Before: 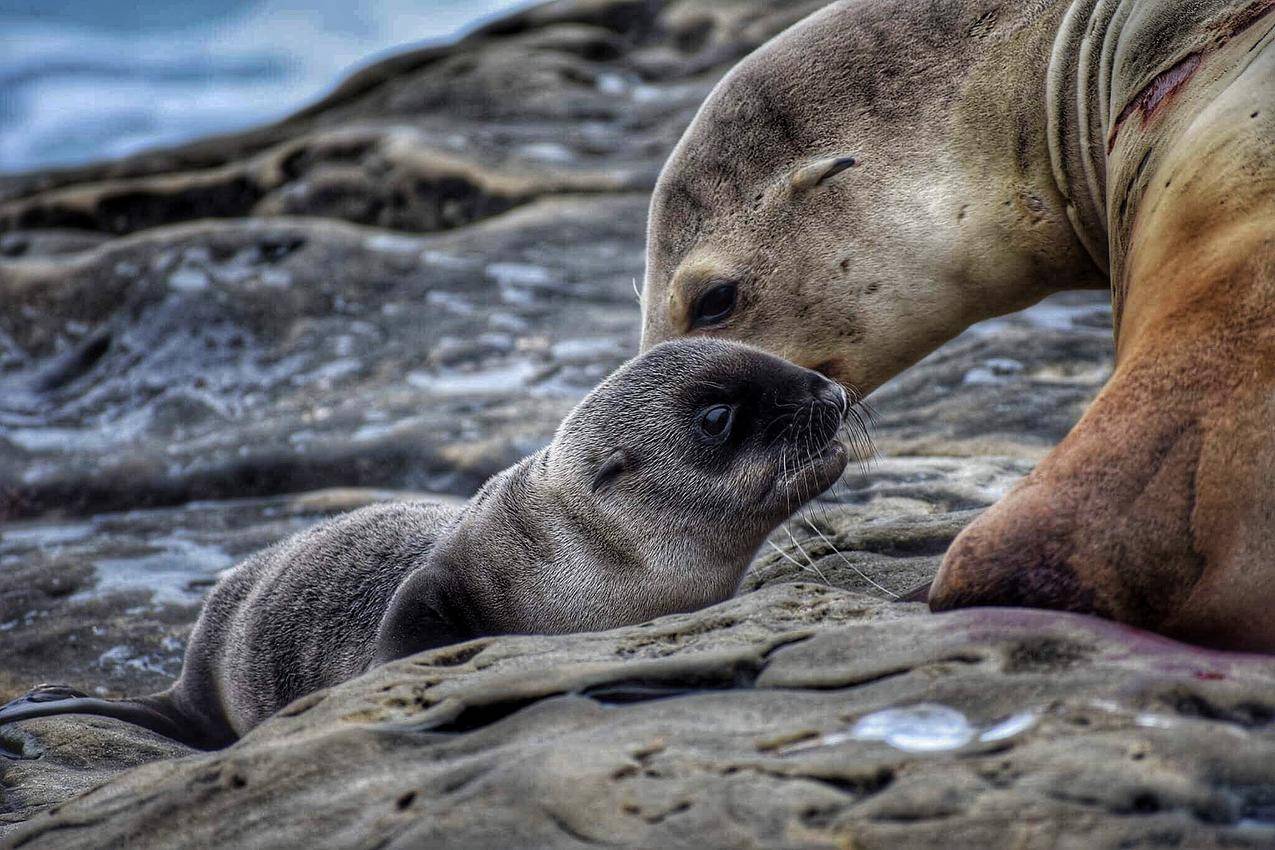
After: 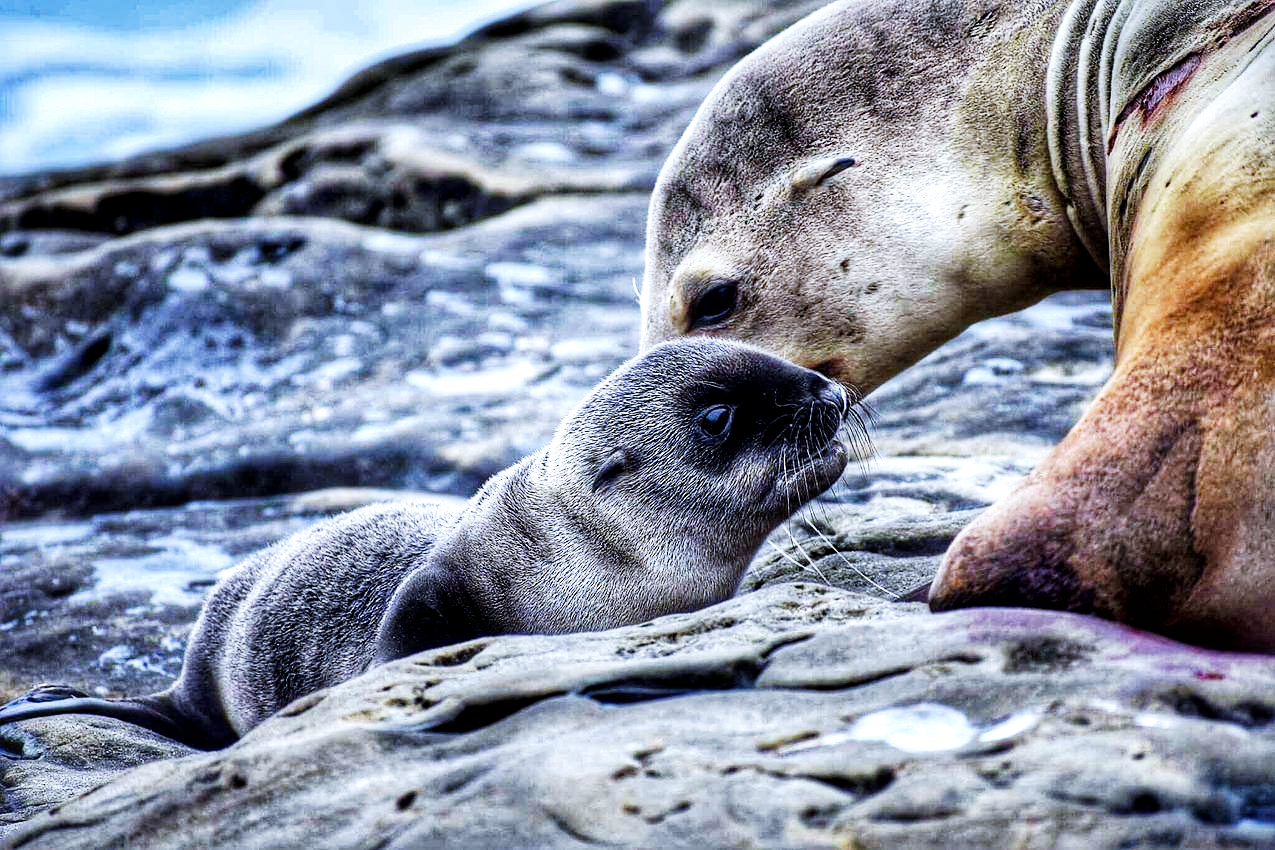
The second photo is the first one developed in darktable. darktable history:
local contrast: mode bilateral grid, contrast 20, coarseness 50, detail 132%, midtone range 0.2
base curve: curves: ch0 [(0, 0) (0.007, 0.004) (0.027, 0.03) (0.046, 0.07) (0.207, 0.54) (0.442, 0.872) (0.673, 0.972) (1, 1)], preserve colors none
exposure: black level correction 0.001, compensate highlight preservation false
white balance: red 0.926, green 1.003, blue 1.133
